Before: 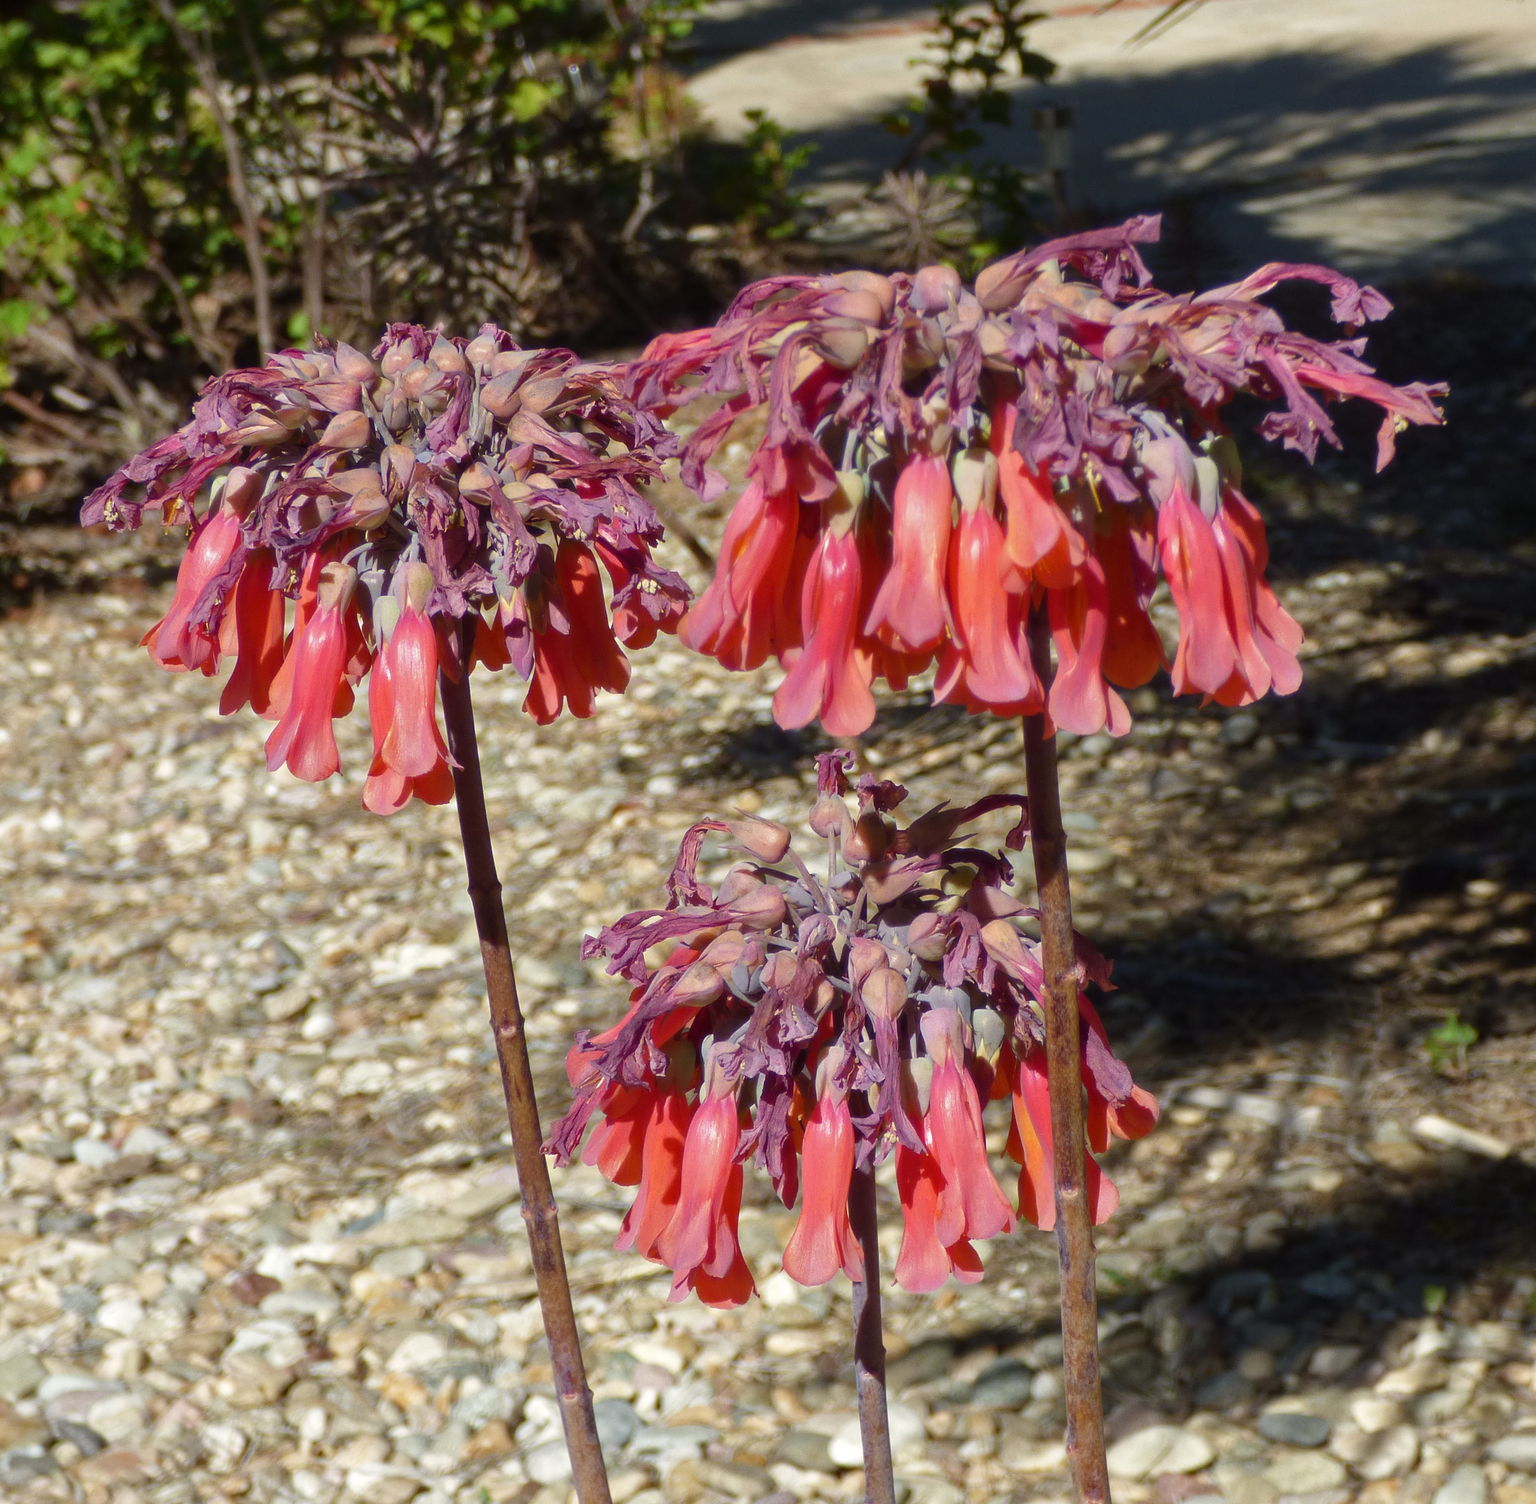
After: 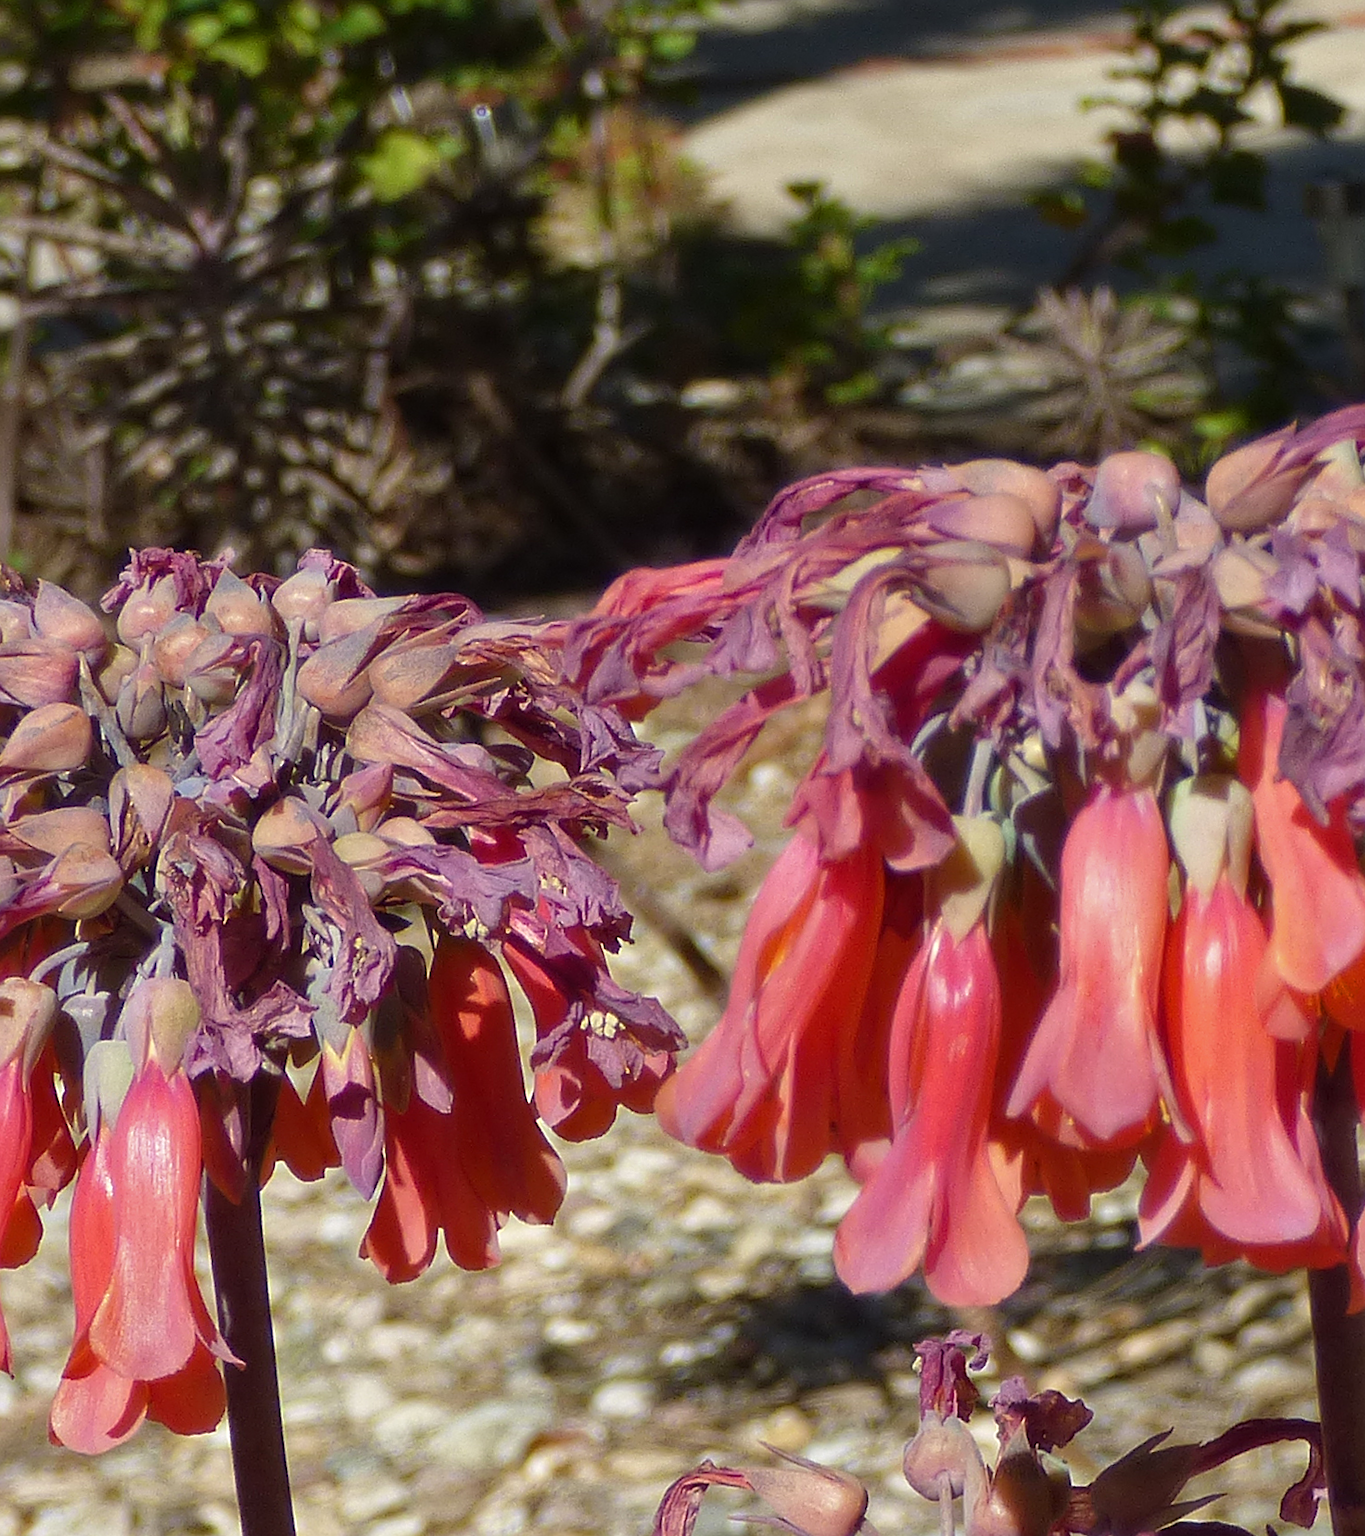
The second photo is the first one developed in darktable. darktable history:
crop: left 19.556%, right 30.401%, bottom 46.458%
rotate and perspective: rotation 0.215°, lens shift (vertical) -0.139, crop left 0.069, crop right 0.939, crop top 0.002, crop bottom 0.996
sharpen: on, module defaults
